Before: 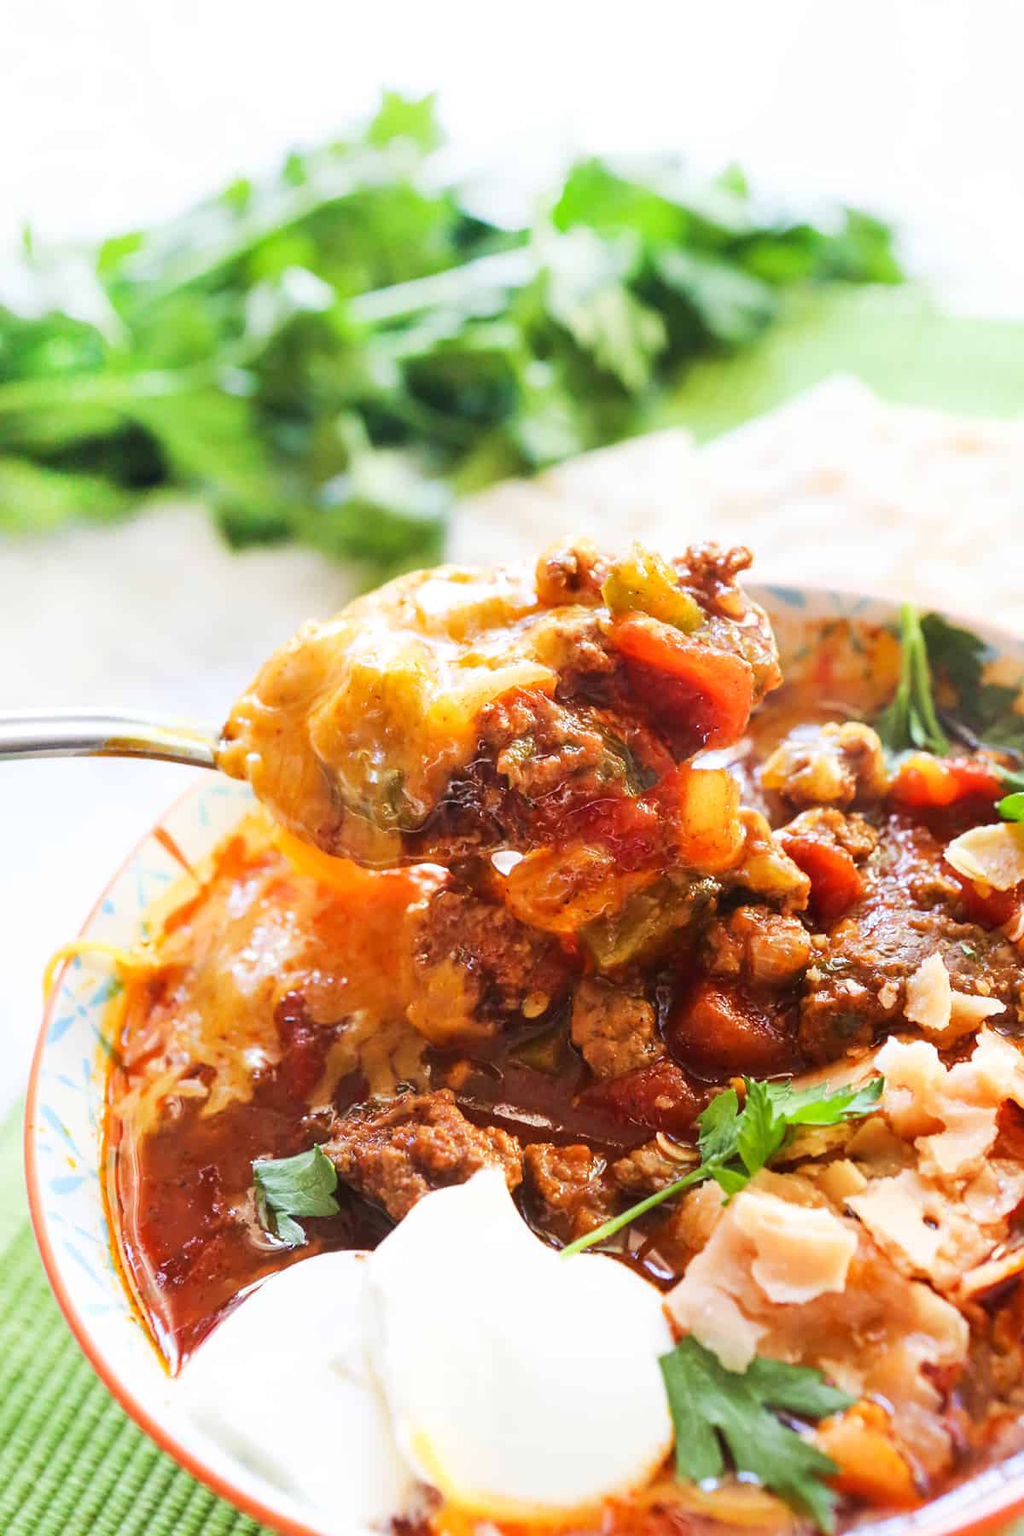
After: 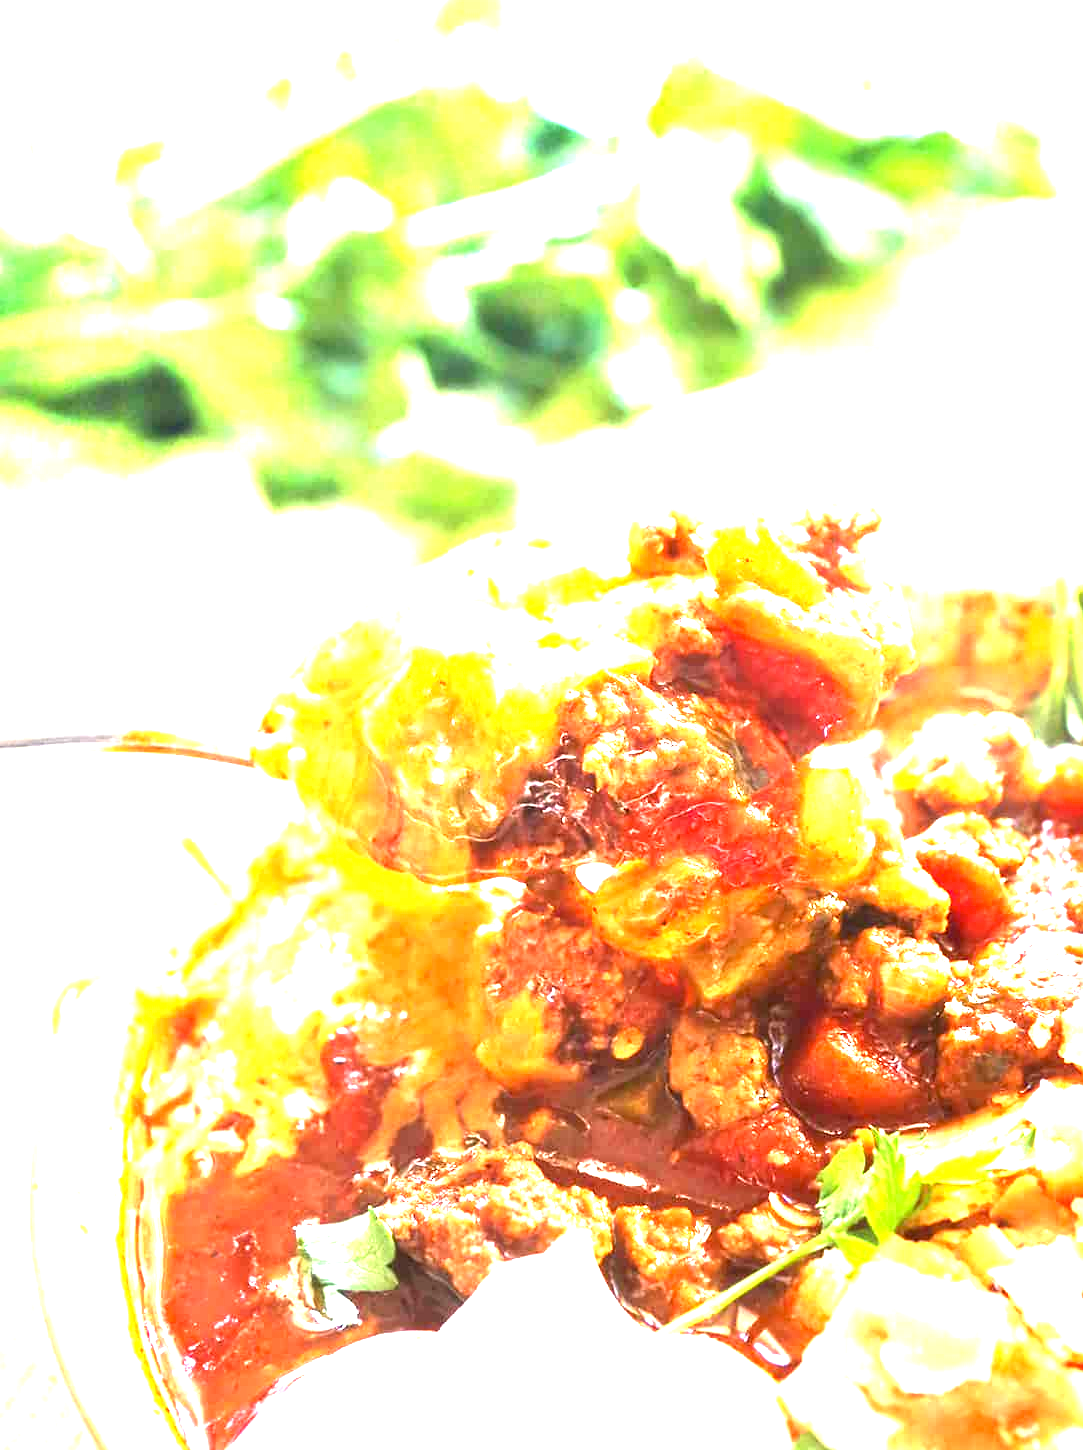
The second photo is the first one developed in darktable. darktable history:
crop: top 7.49%, right 9.717%, bottom 11.943%
exposure: exposure 2.207 EV, compensate highlight preservation false
